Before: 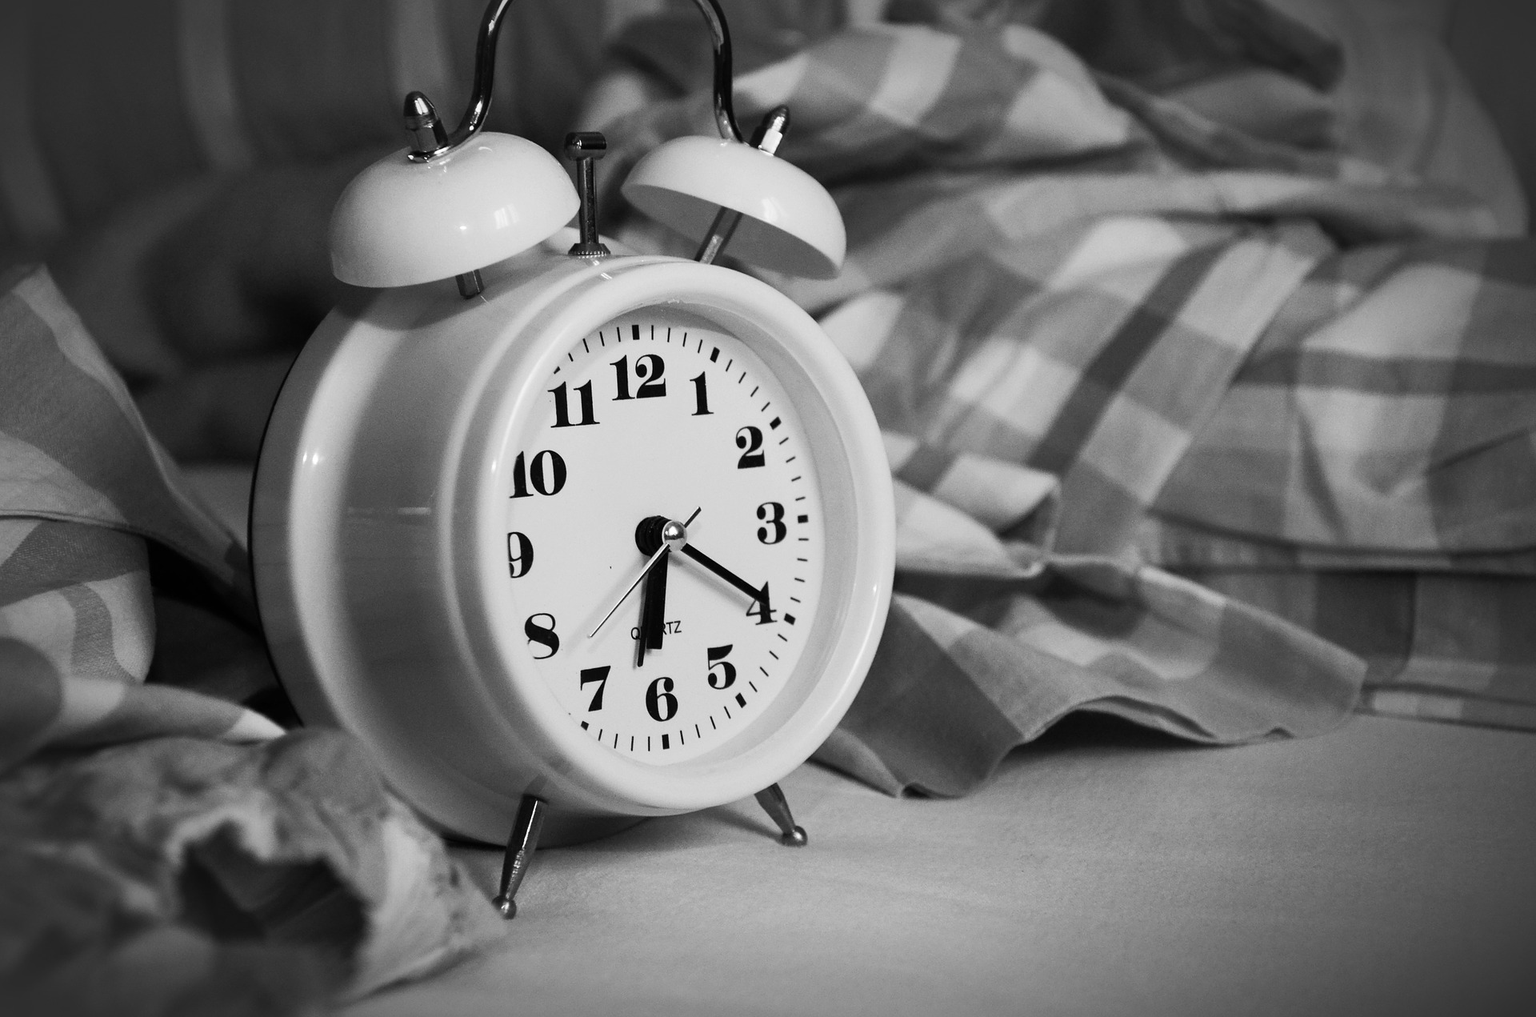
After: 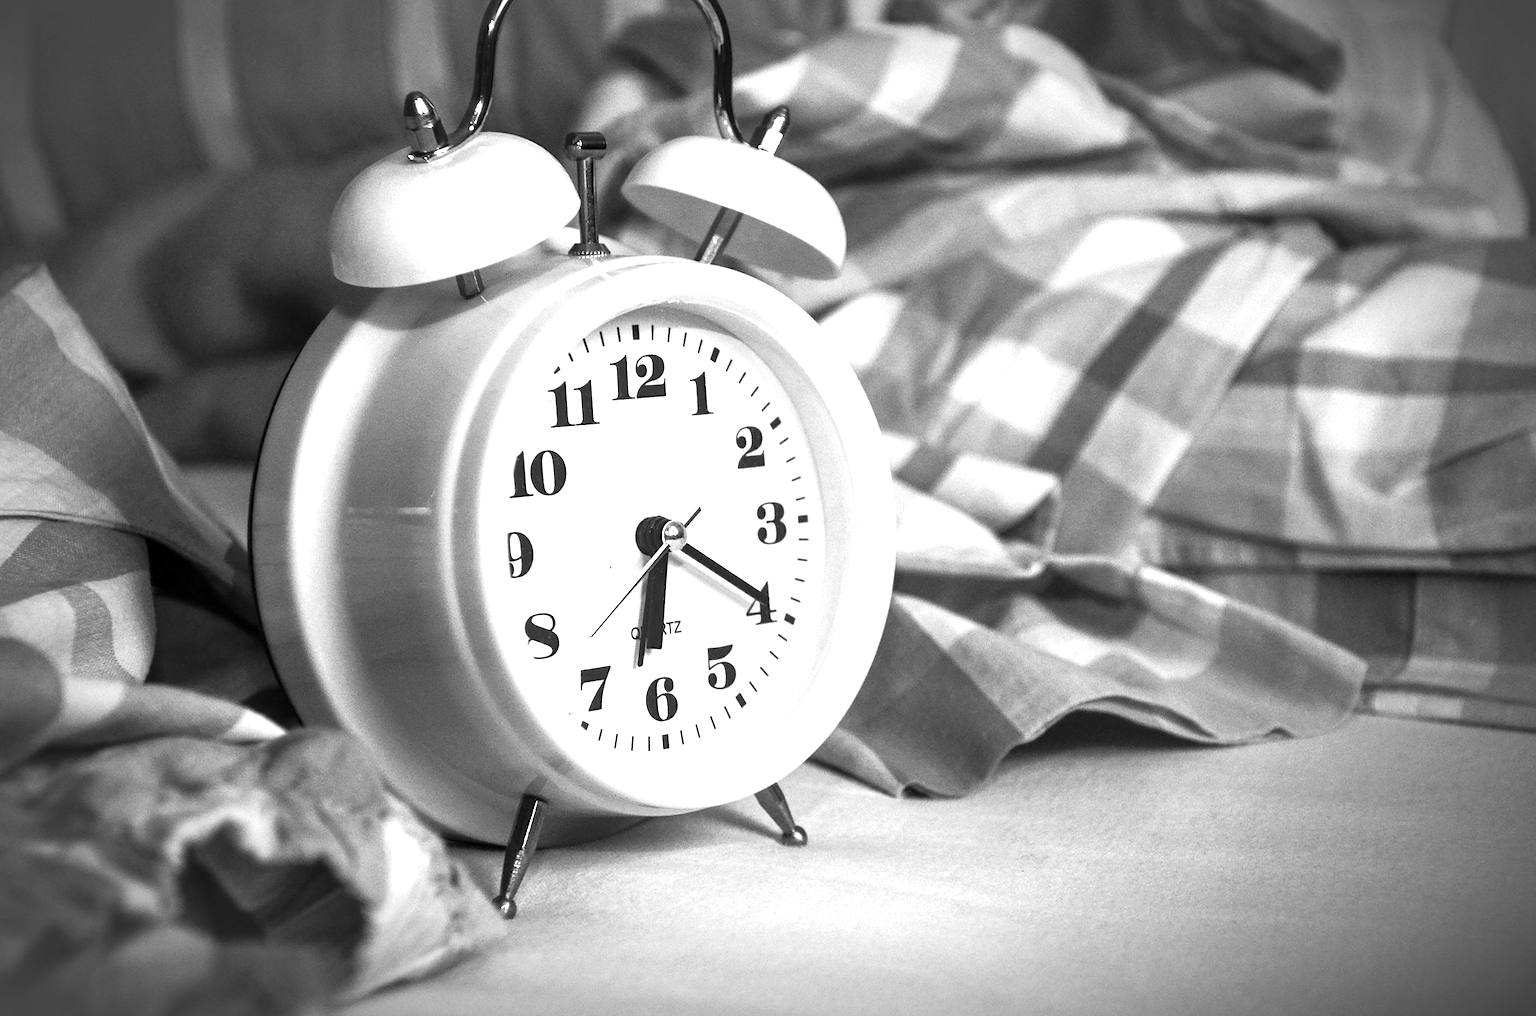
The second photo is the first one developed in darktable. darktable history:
local contrast: on, module defaults
exposure: black level correction 0, exposure 1.095 EV, compensate exposure bias true, compensate highlight preservation false
